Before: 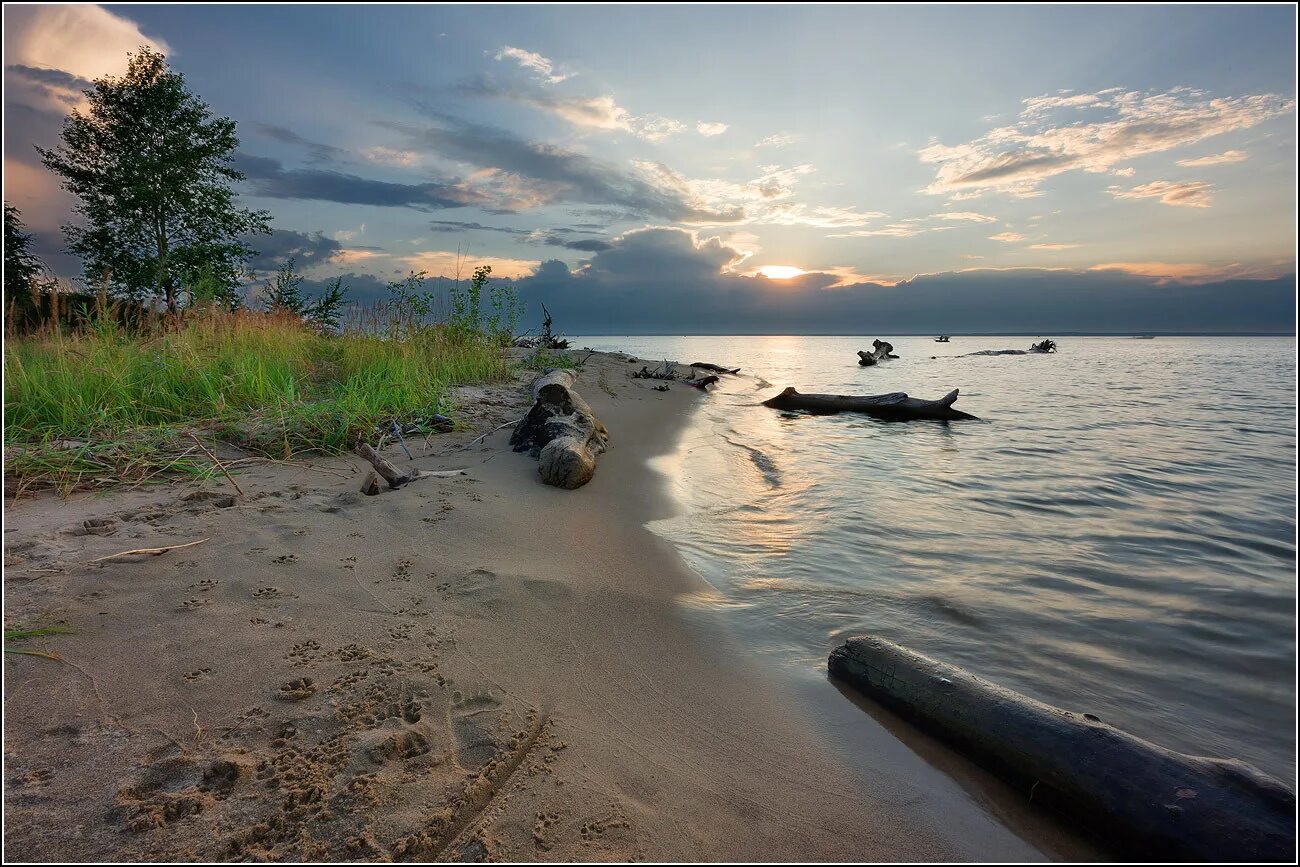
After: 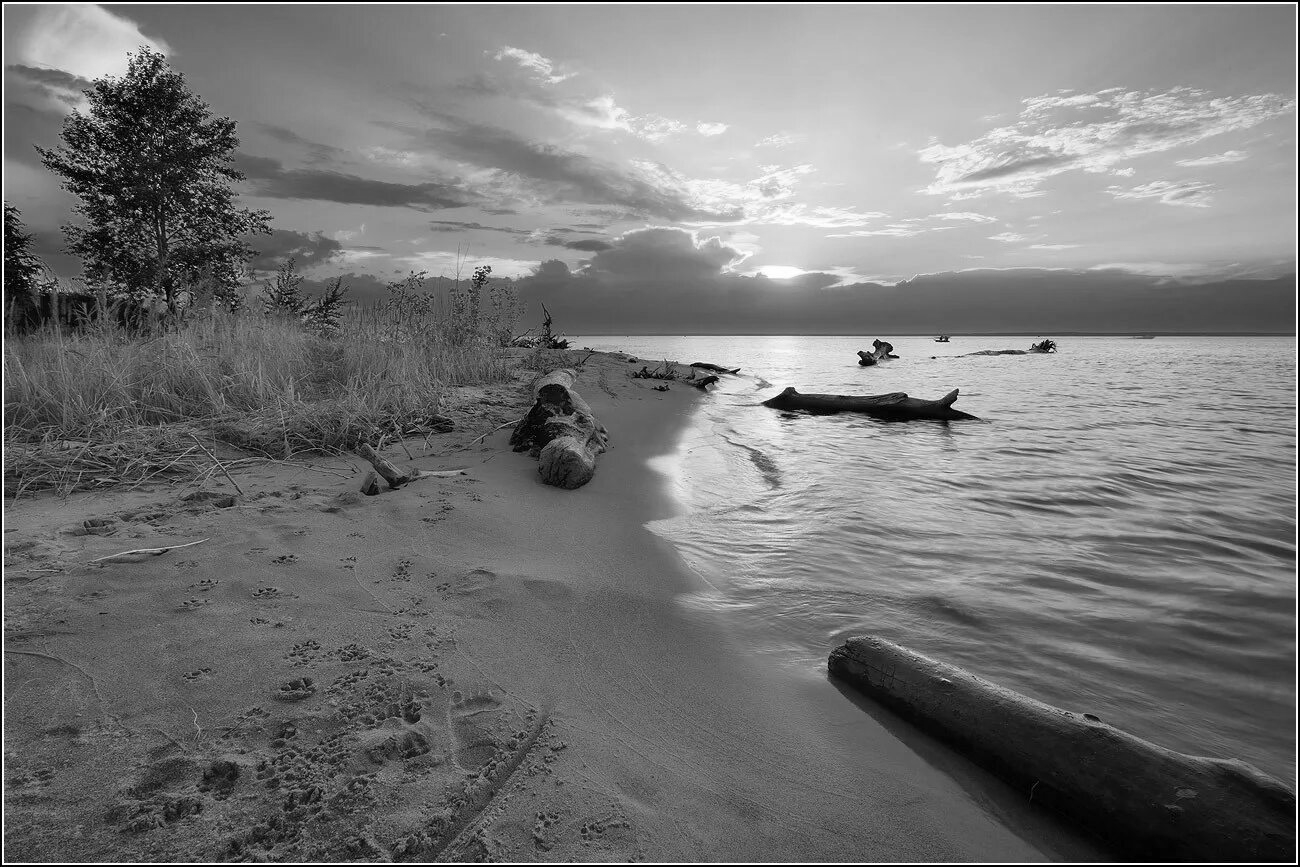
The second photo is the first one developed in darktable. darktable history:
contrast brightness saturation: saturation -1
rgb levels: mode RGB, independent channels, levels [[0, 0.474, 1], [0, 0.5, 1], [0, 0.5, 1]]
